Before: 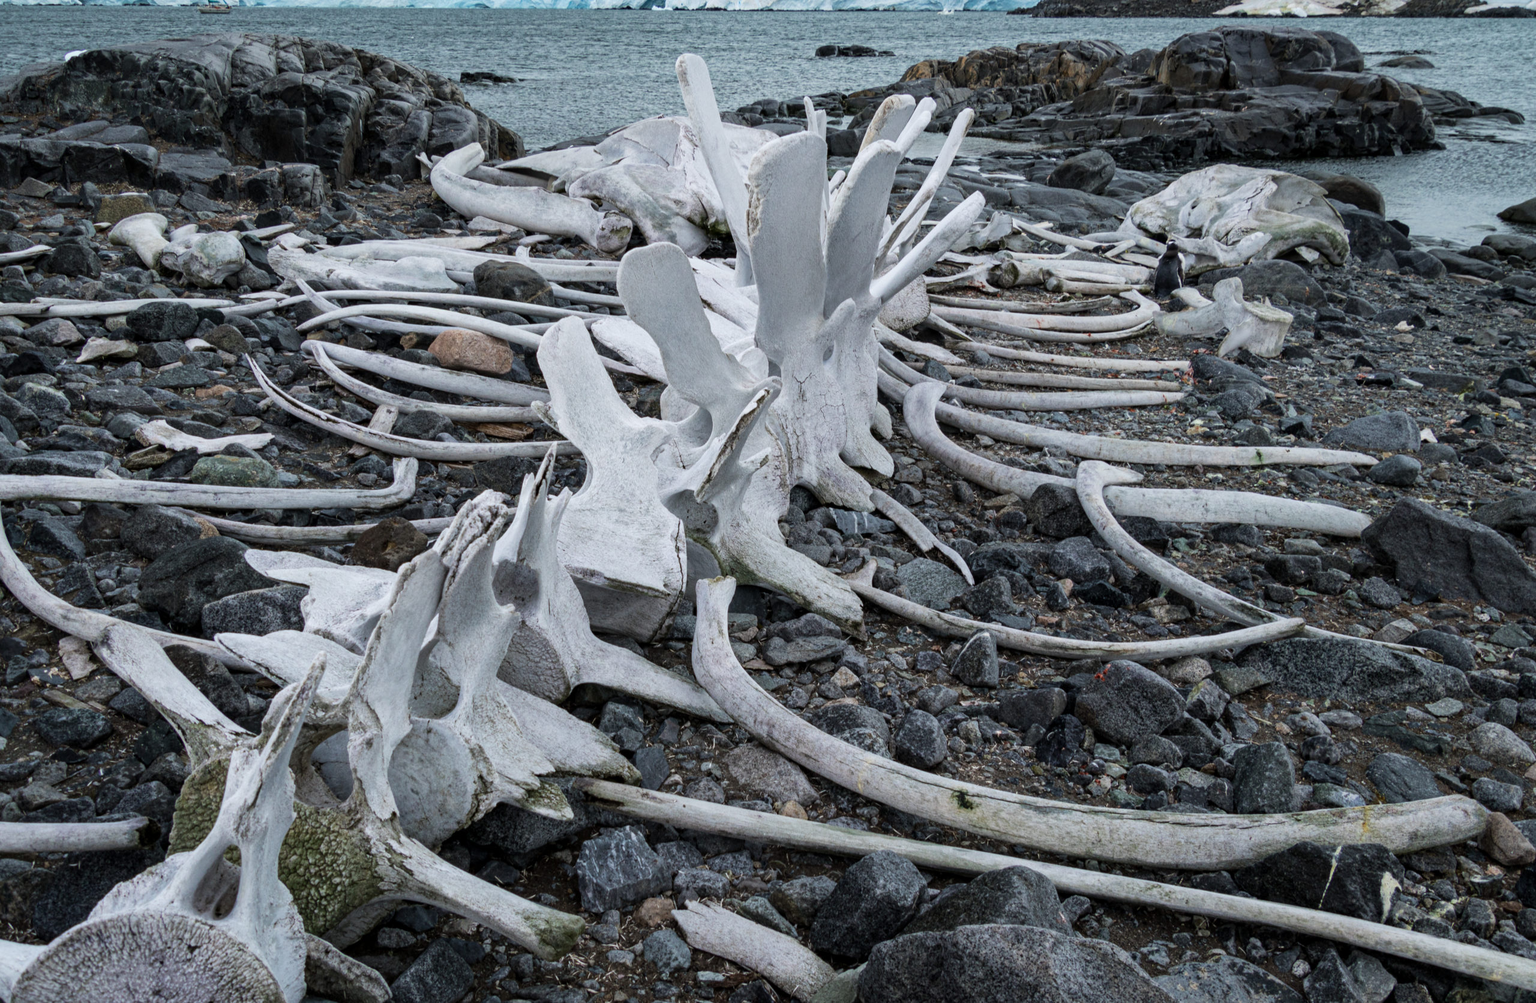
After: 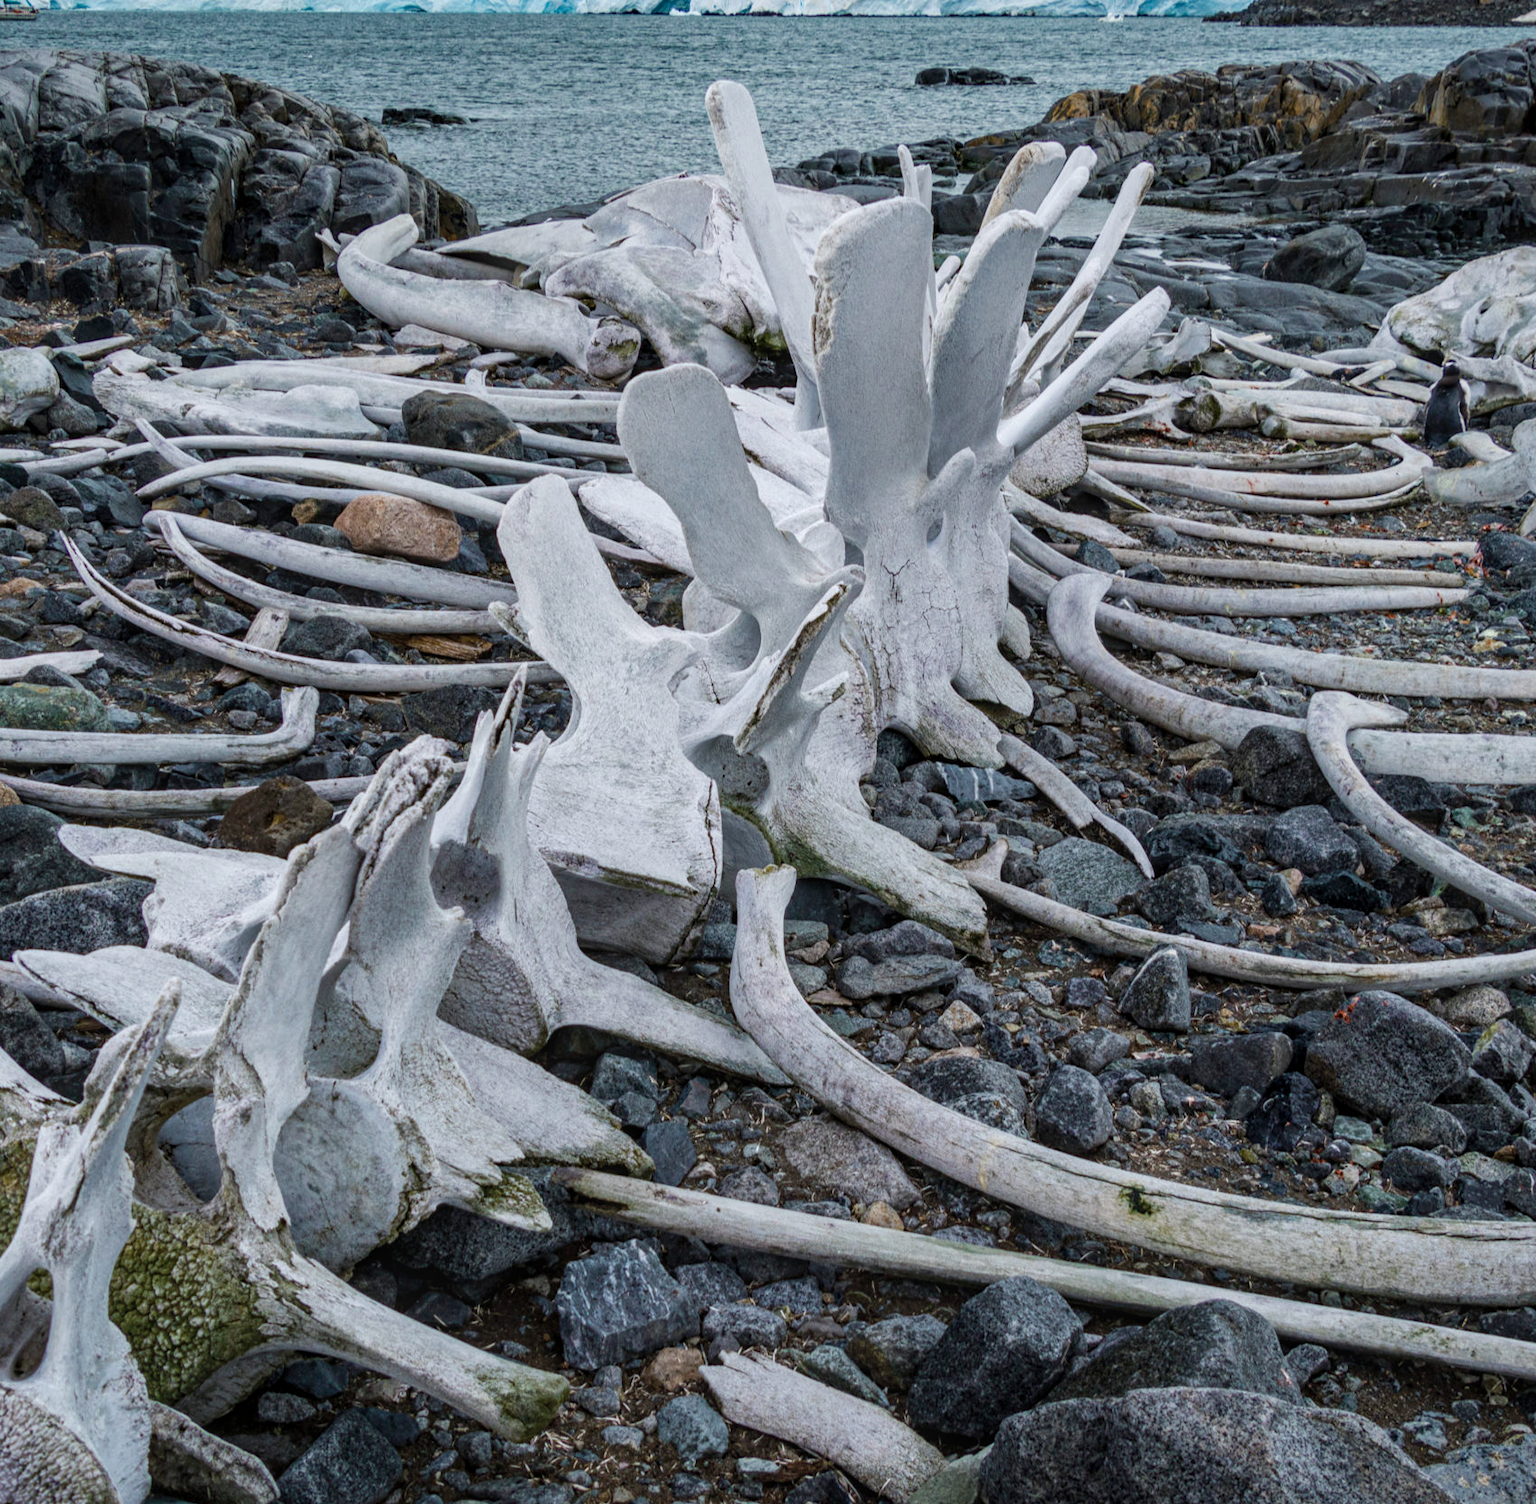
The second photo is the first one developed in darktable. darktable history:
crop and rotate: left 13.42%, right 19.951%
color balance rgb: highlights gain › chroma 0.137%, highlights gain › hue 329.81°, linear chroma grading › global chroma 14.705%, perceptual saturation grading › global saturation 20%, perceptual saturation grading › highlights -25.15%, perceptual saturation grading › shadows 50.047%, global vibrance 59.886%
contrast brightness saturation: contrast -0.06, saturation -0.395
local contrast: on, module defaults
tone equalizer: edges refinement/feathering 500, mask exposure compensation -1.57 EV, preserve details no
